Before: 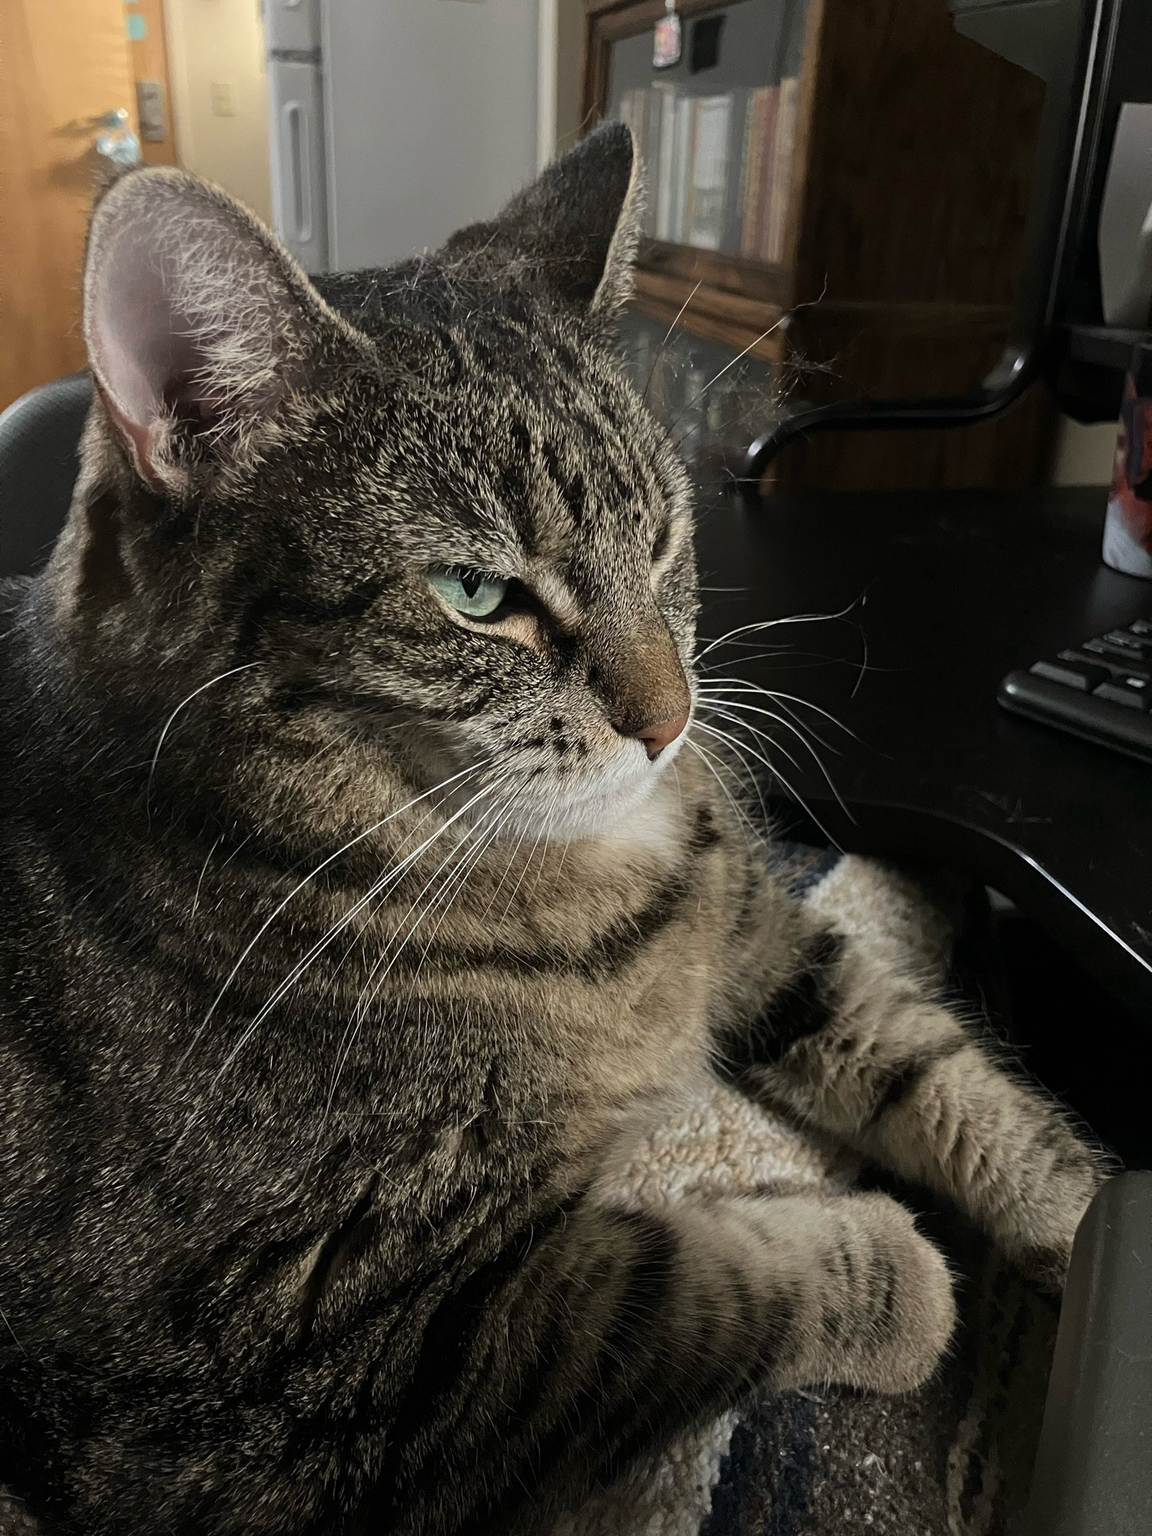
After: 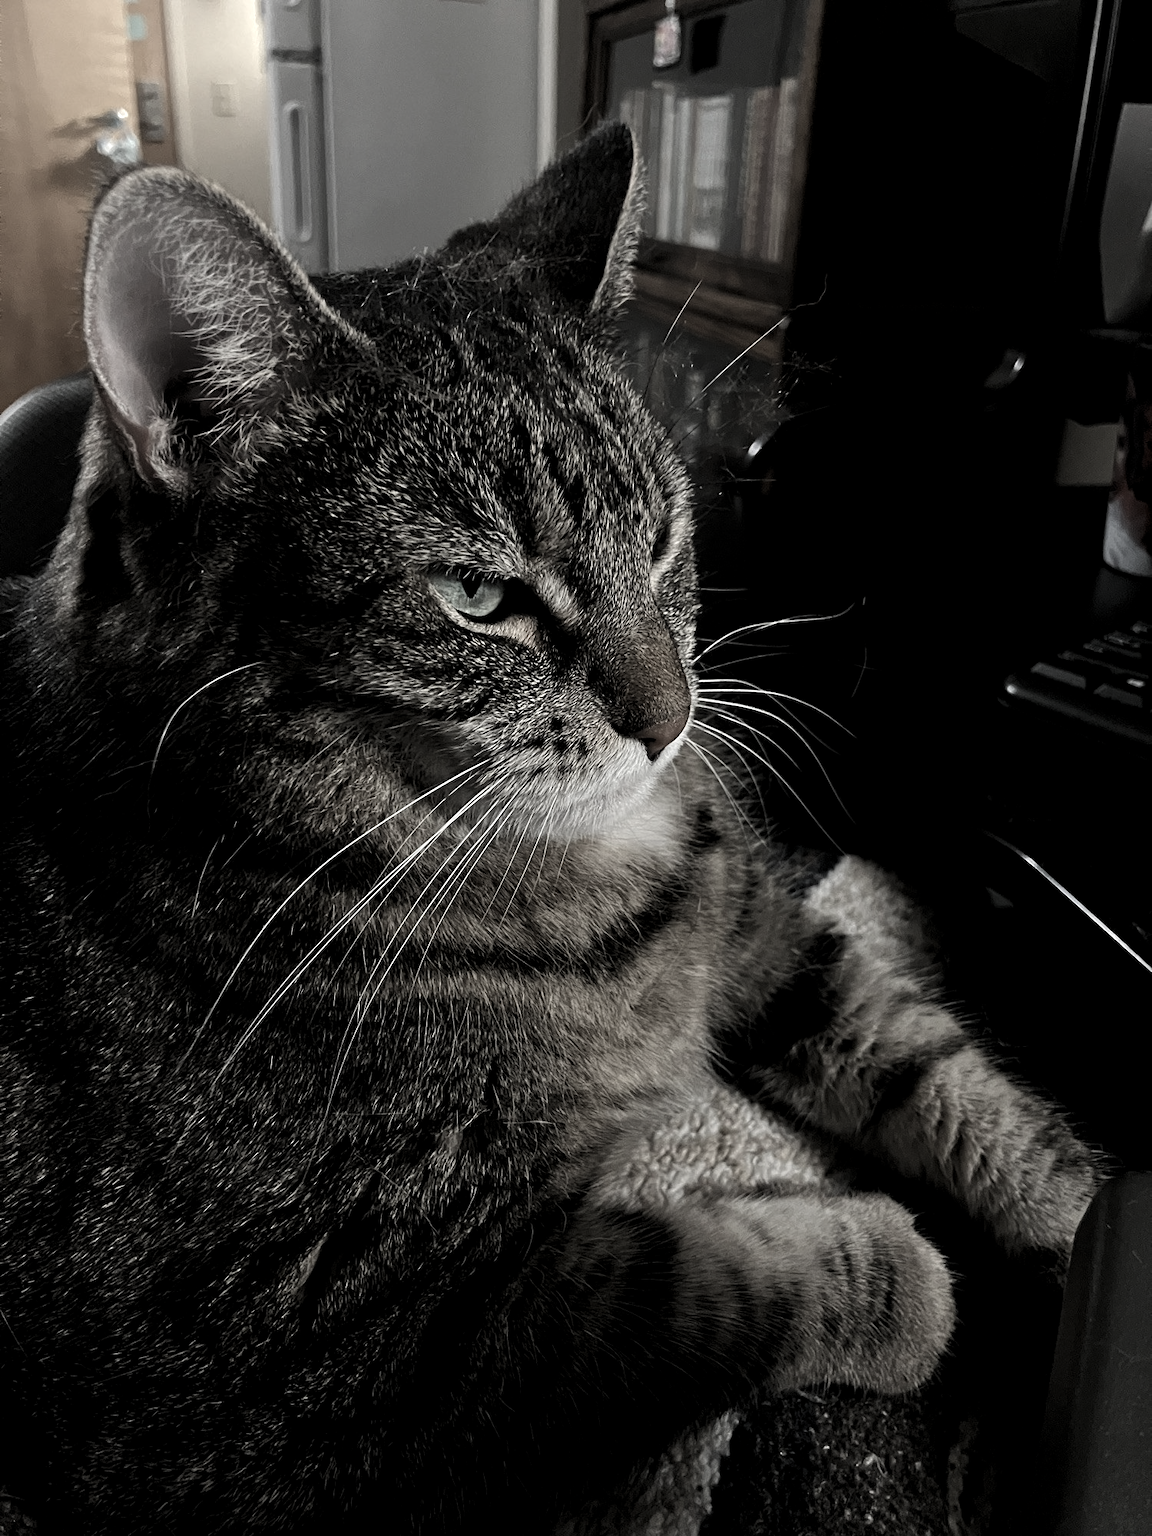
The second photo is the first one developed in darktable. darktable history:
contrast brightness saturation: contrast 0.066, brightness -0.135, saturation 0.063
color zones: curves: ch1 [(0, 0.153) (0.143, 0.15) (0.286, 0.151) (0.429, 0.152) (0.571, 0.152) (0.714, 0.151) (0.857, 0.151) (1, 0.153)]
tone equalizer: edges refinement/feathering 500, mask exposure compensation -1.57 EV, preserve details no
levels: levels [0.052, 0.496, 0.908]
exposure: black level correction 0.001, compensate highlight preservation false
